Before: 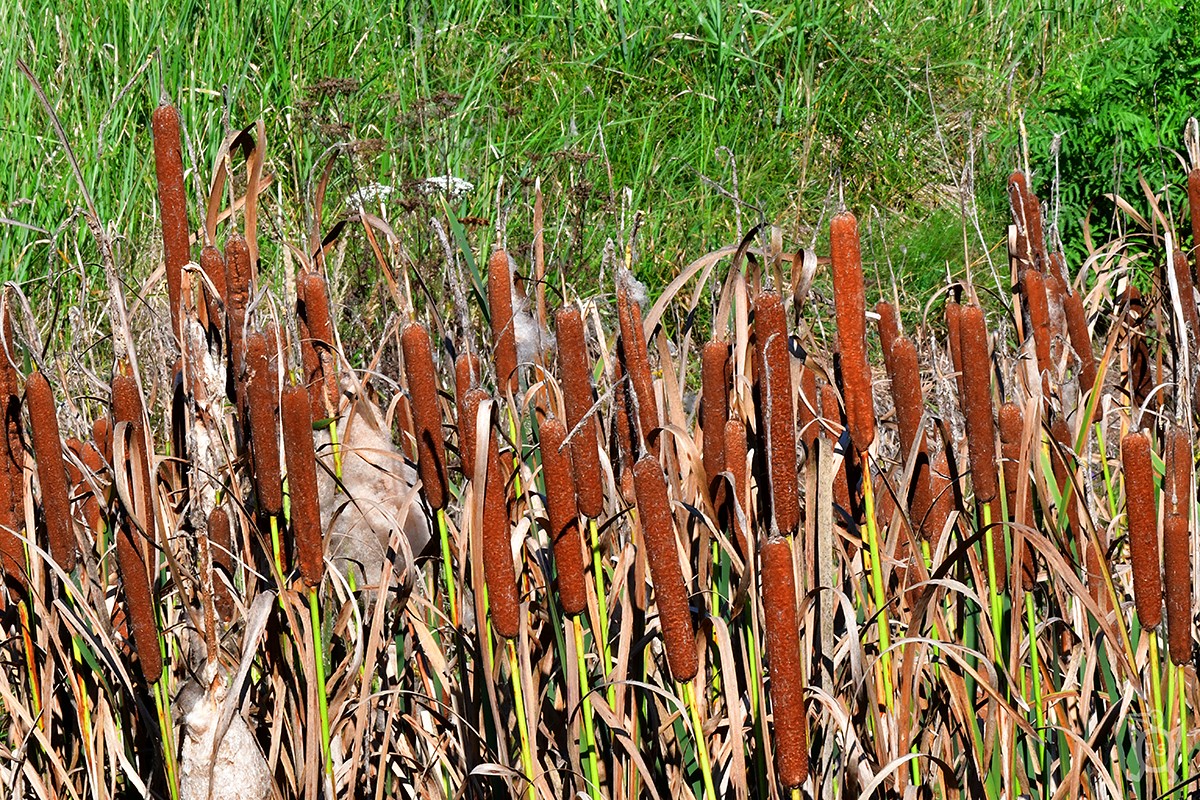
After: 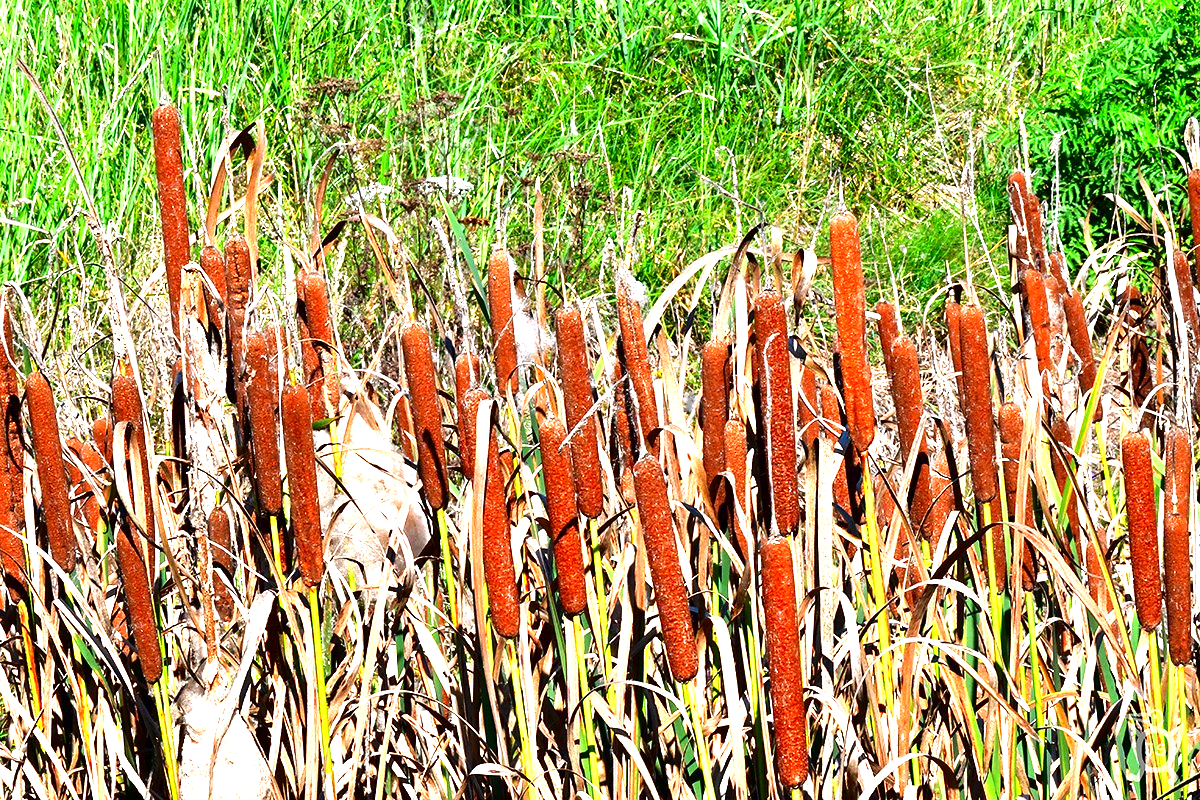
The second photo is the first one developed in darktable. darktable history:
exposure: black level correction 0, exposure 1.491 EV, compensate highlight preservation false
contrast brightness saturation: contrast 0.069, brightness -0.138, saturation 0.107
